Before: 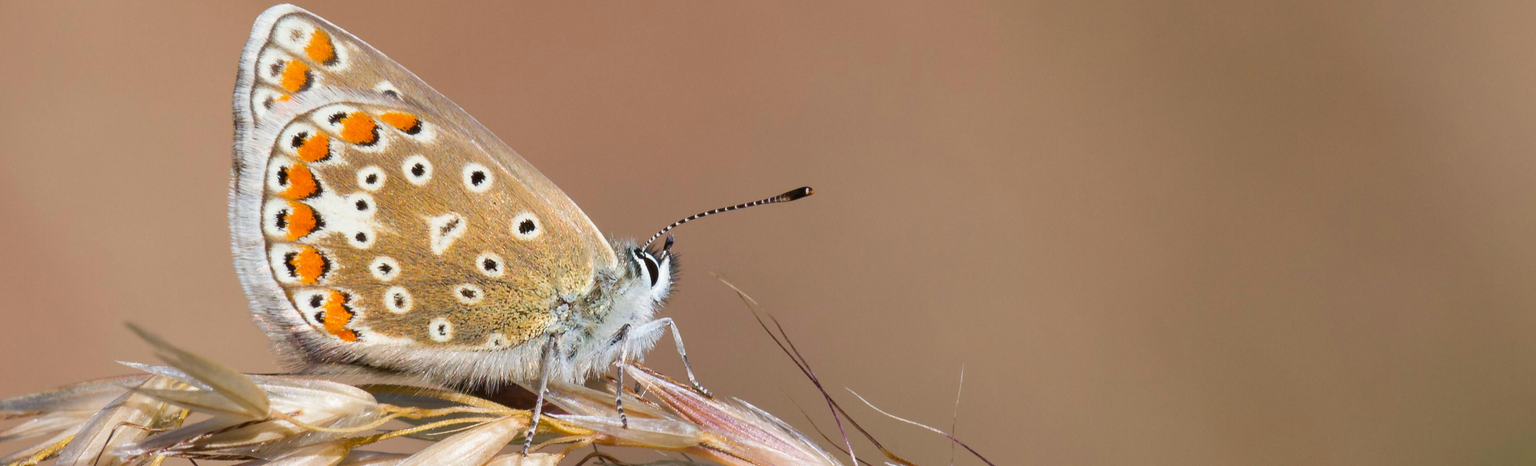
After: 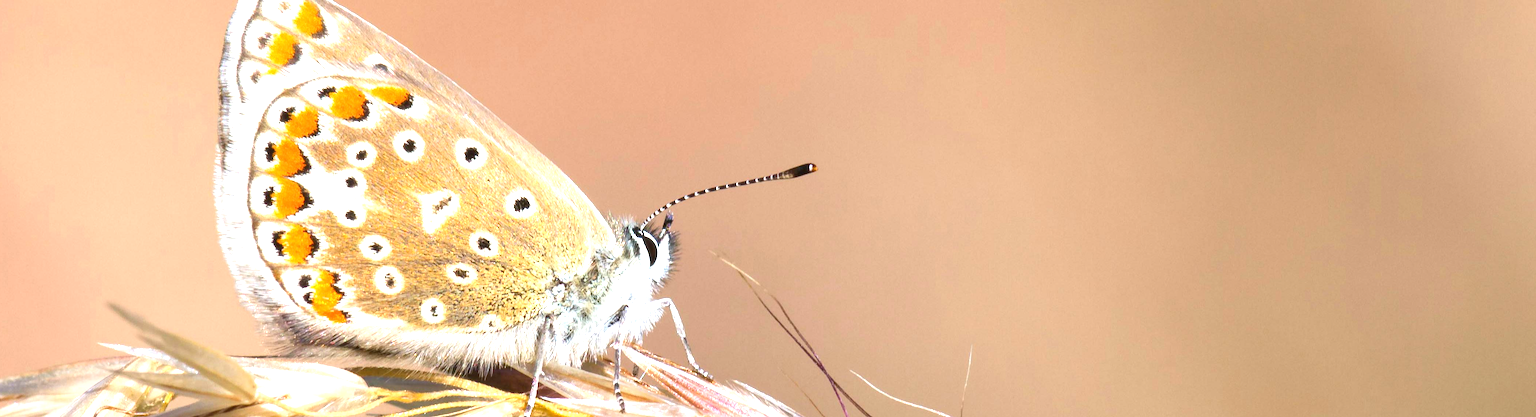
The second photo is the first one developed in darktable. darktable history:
exposure: black level correction 0, exposure 1.199 EV, compensate highlight preservation false
crop: left 1.384%, top 6.201%, right 1.589%, bottom 6.936%
